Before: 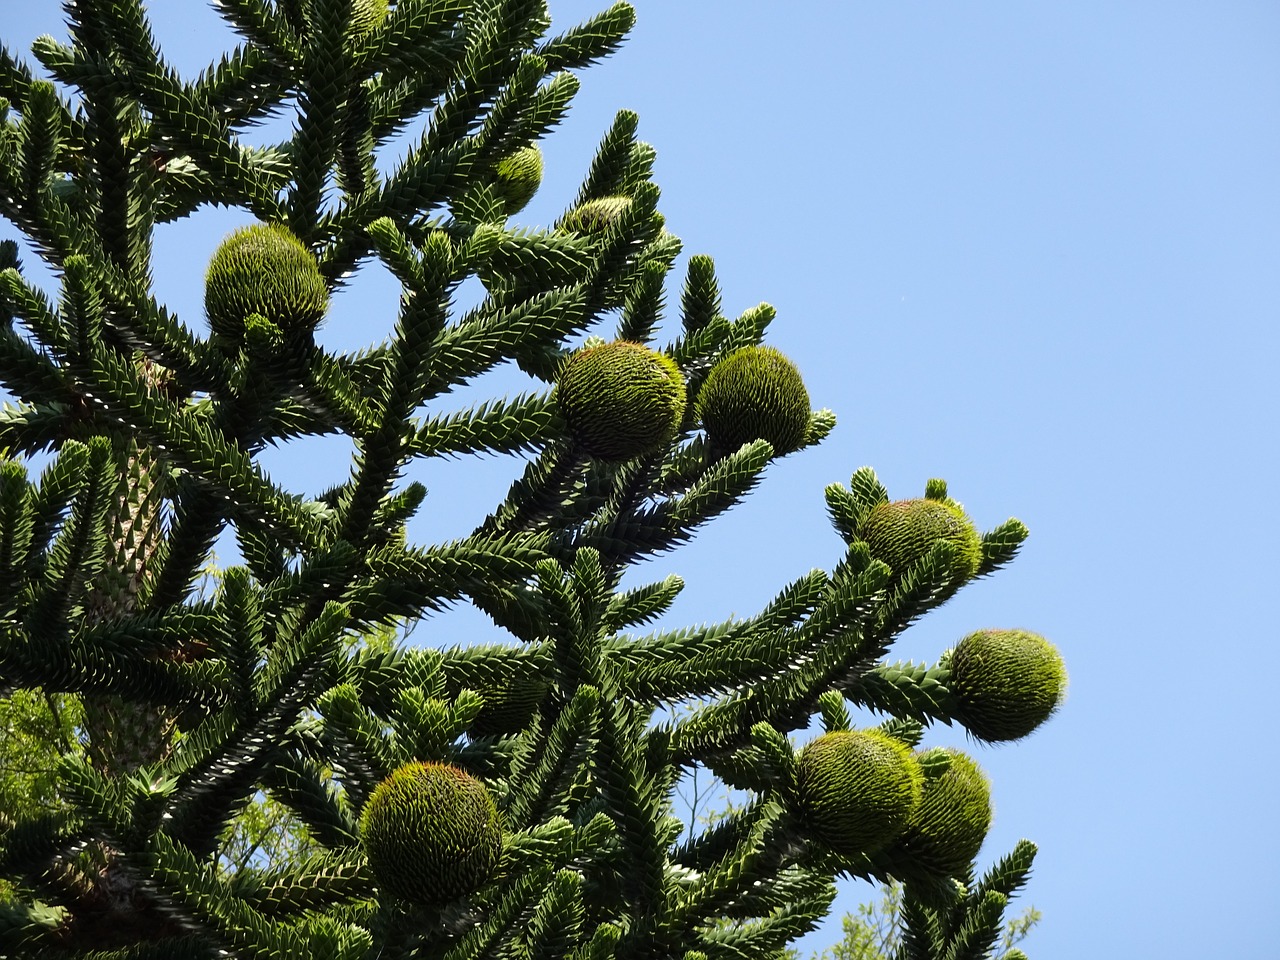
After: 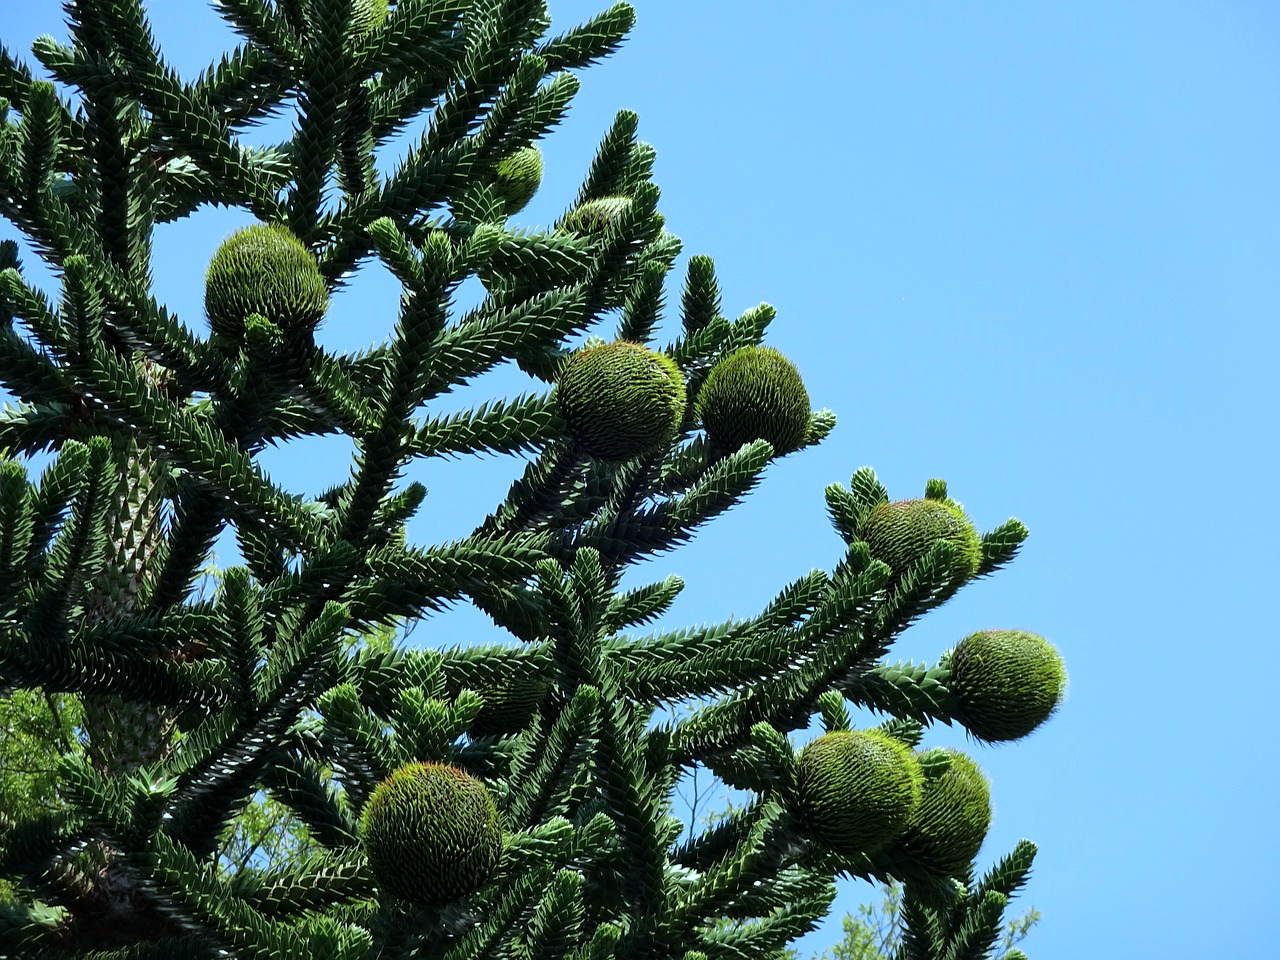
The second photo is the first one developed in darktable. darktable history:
local contrast: mode bilateral grid, contrast 21, coarseness 50, detail 119%, midtone range 0.2
color calibration: x 0.382, y 0.372, temperature 3926.29 K
